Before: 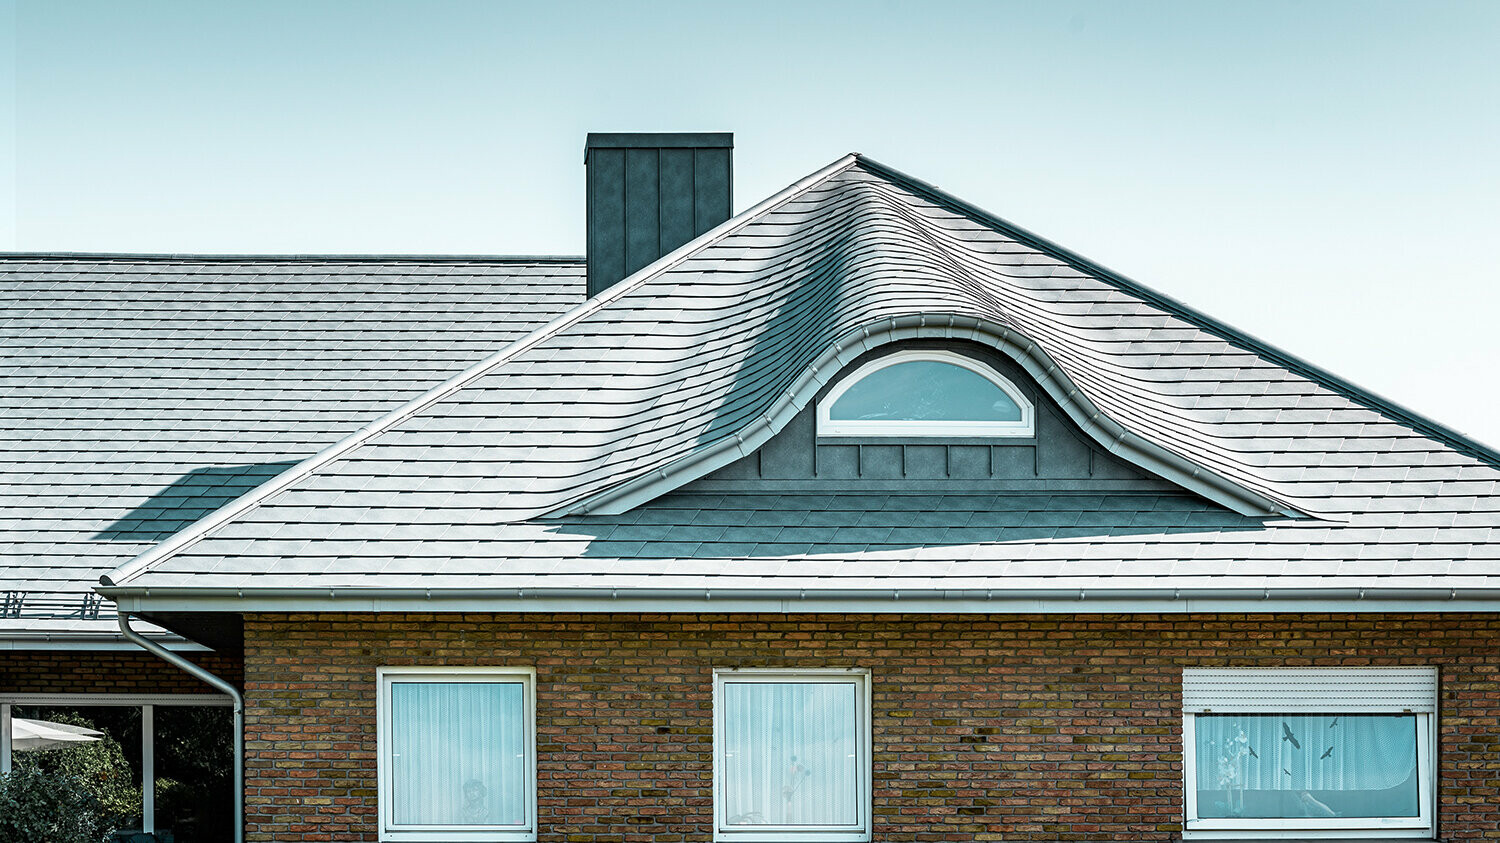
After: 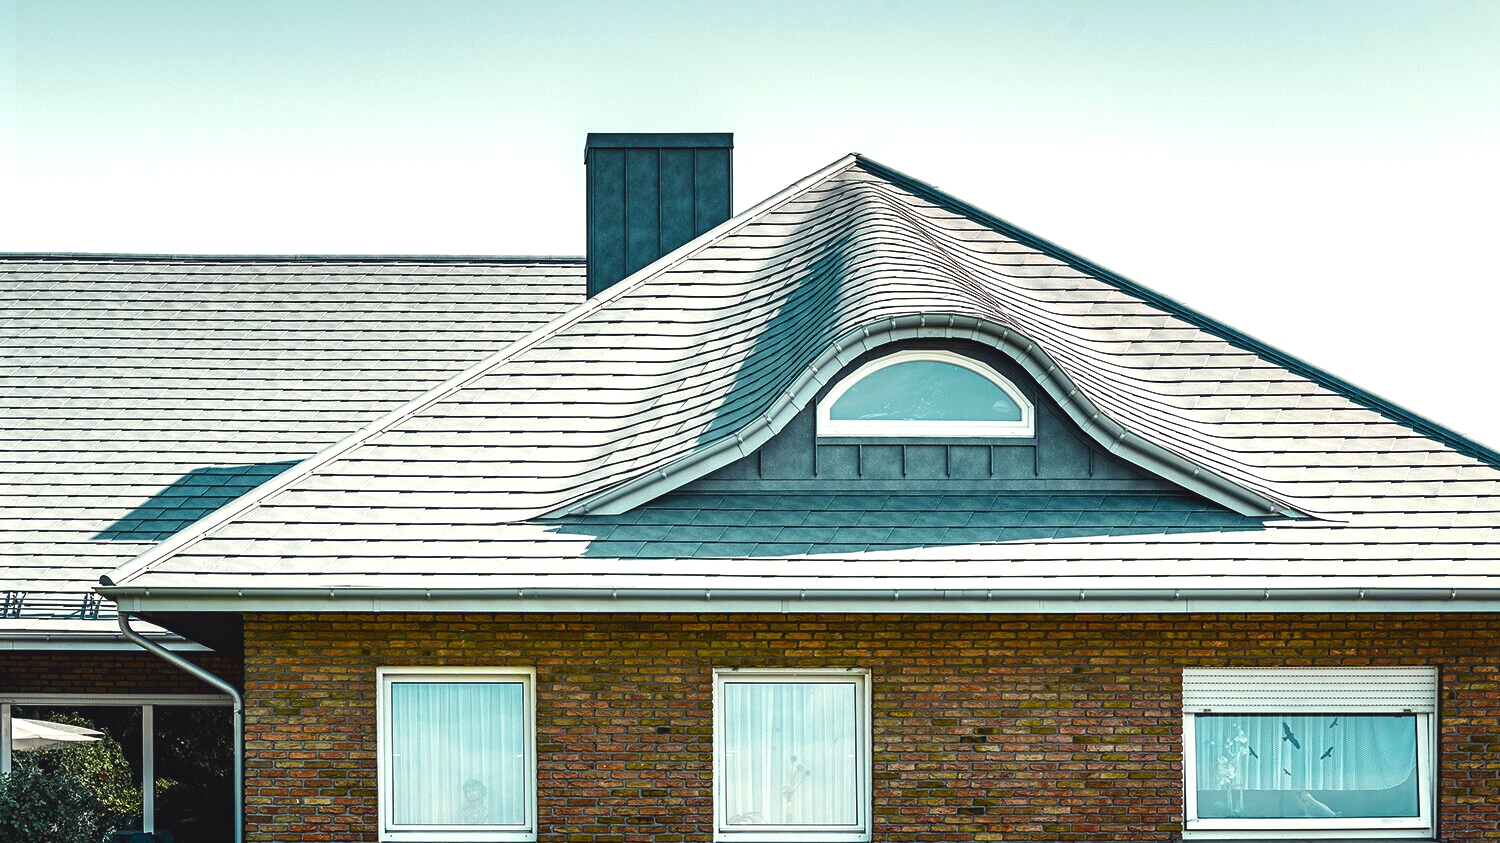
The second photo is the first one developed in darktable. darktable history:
color balance rgb: shadows lift › chroma 3%, shadows lift › hue 280.8°, power › hue 330°, highlights gain › chroma 3%, highlights gain › hue 75.6°, global offset › luminance 0.7%, perceptual saturation grading › global saturation 20%, perceptual saturation grading › highlights -25%, perceptual saturation grading › shadows 50%, global vibrance 20.33%
tone equalizer: -8 EV -0.417 EV, -7 EV -0.389 EV, -6 EV -0.333 EV, -5 EV -0.222 EV, -3 EV 0.222 EV, -2 EV 0.333 EV, -1 EV 0.389 EV, +0 EV 0.417 EV, edges refinement/feathering 500, mask exposure compensation -1.57 EV, preserve details no
